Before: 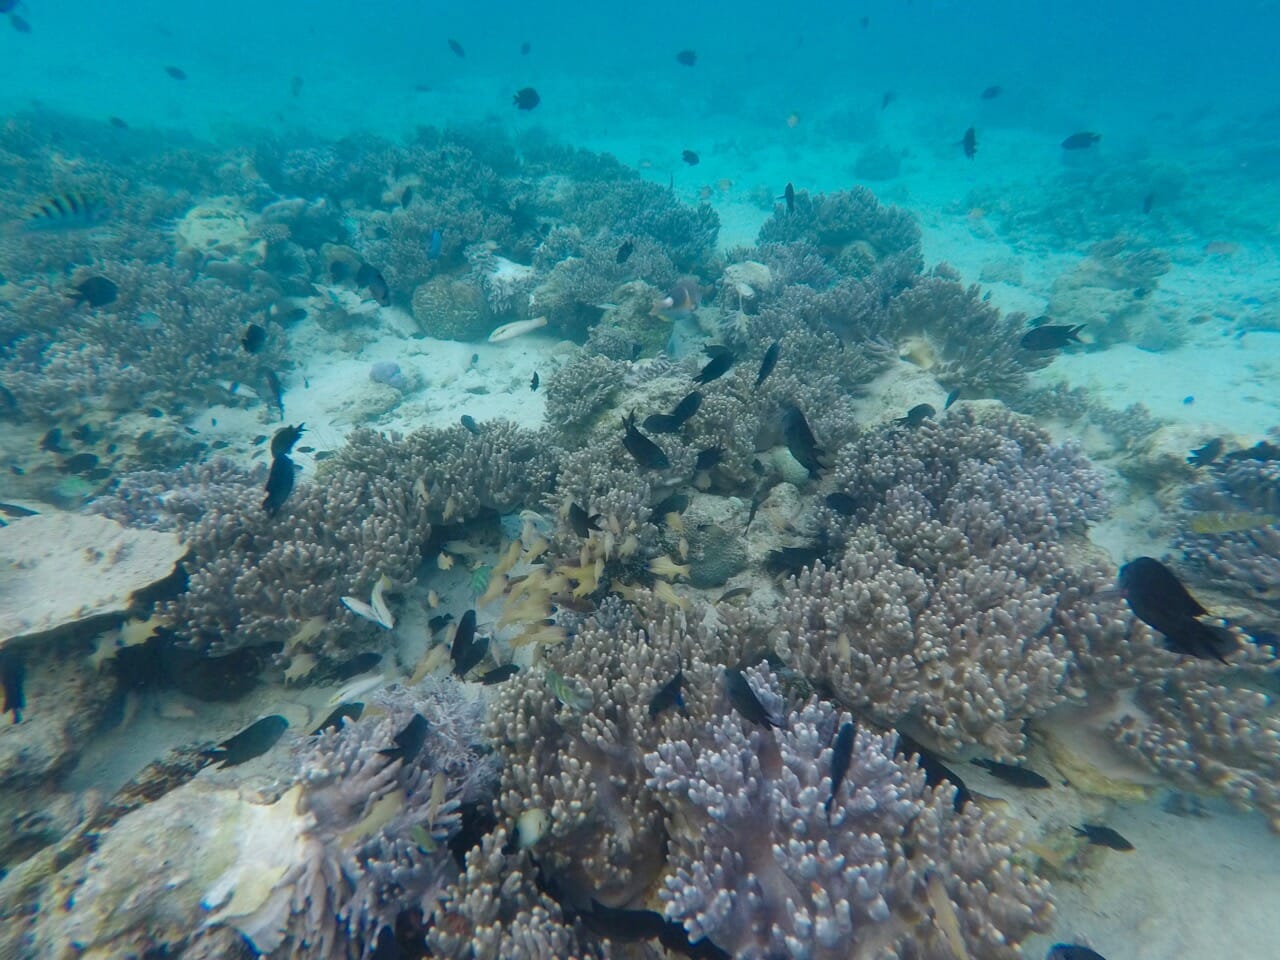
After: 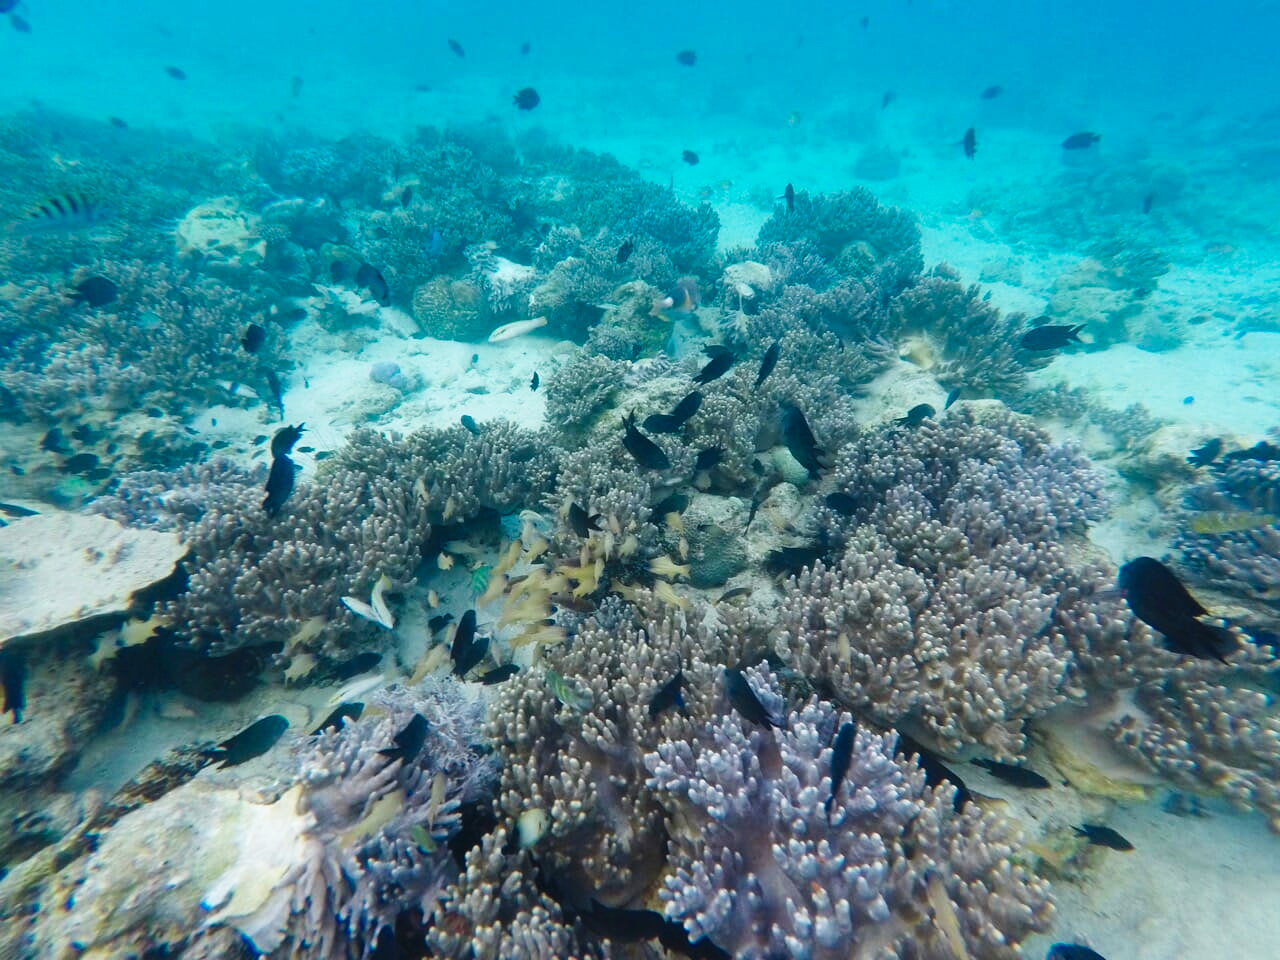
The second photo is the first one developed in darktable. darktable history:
tone curve: curves: ch0 [(0, 0) (0.074, 0.04) (0.157, 0.1) (0.472, 0.515) (0.635, 0.731) (0.768, 0.878) (0.899, 0.969) (1, 1)]; ch1 [(0, 0) (0.08, 0.08) (0.3, 0.3) (0.5, 0.5) (0.539, 0.558) (0.586, 0.658) (0.69, 0.787) (0.92, 0.92) (1, 1)]; ch2 [(0, 0) (0.08, 0.08) (0.3, 0.3) (0.5, 0.5) (0.543, 0.597) (0.597, 0.679) (0.92, 0.92) (1, 1)], preserve colors none
